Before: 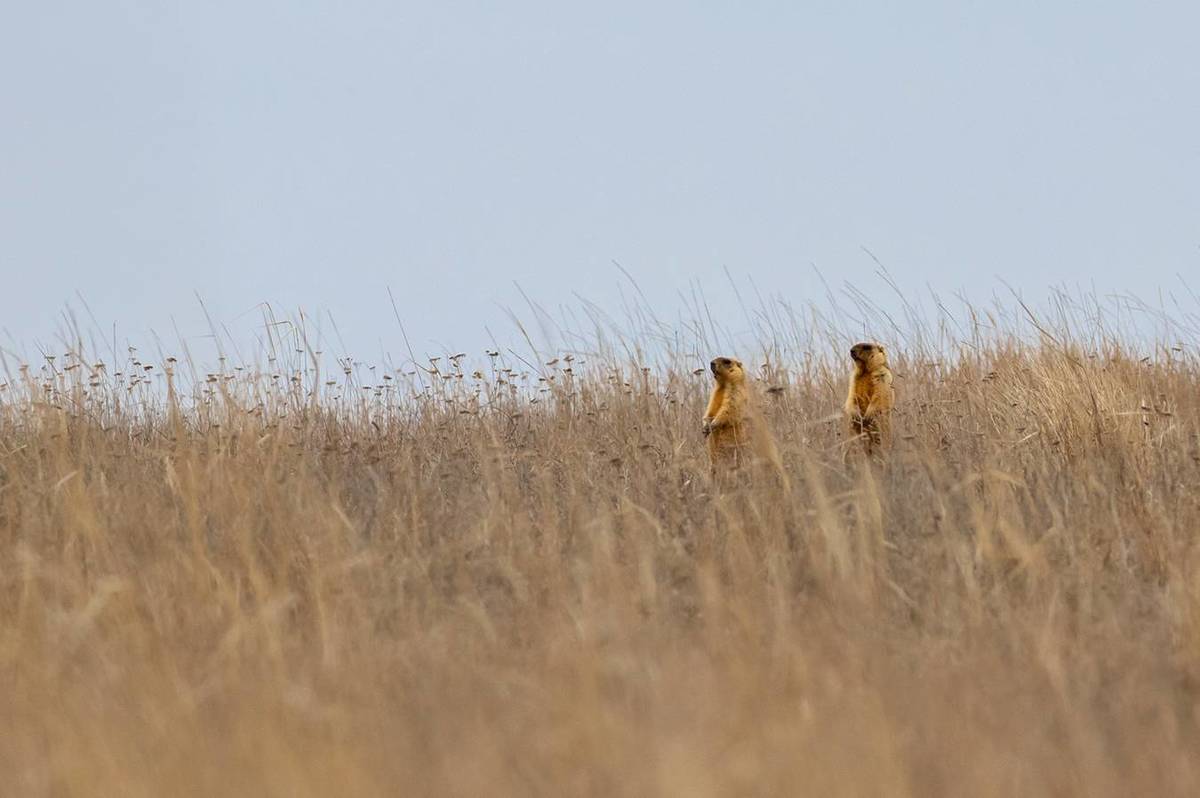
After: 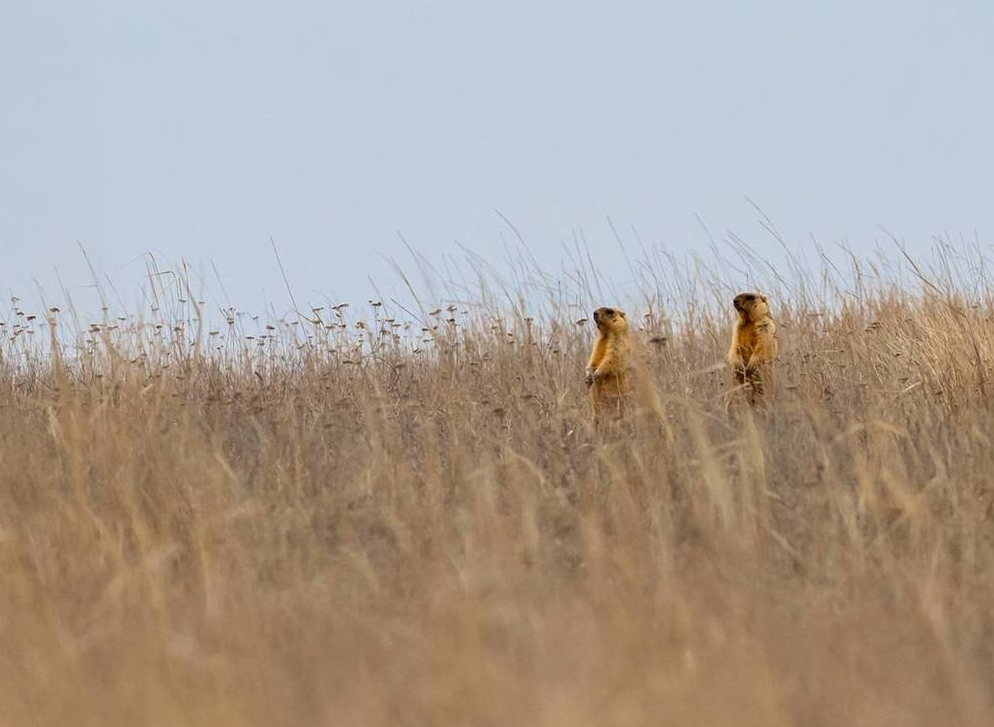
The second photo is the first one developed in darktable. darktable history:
crop: left 9.806%, top 6.331%, right 7.337%, bottom 2.448%
exposure: exposure -0.003 EV, compensate exposure bias true, compensate highlight preservation false
